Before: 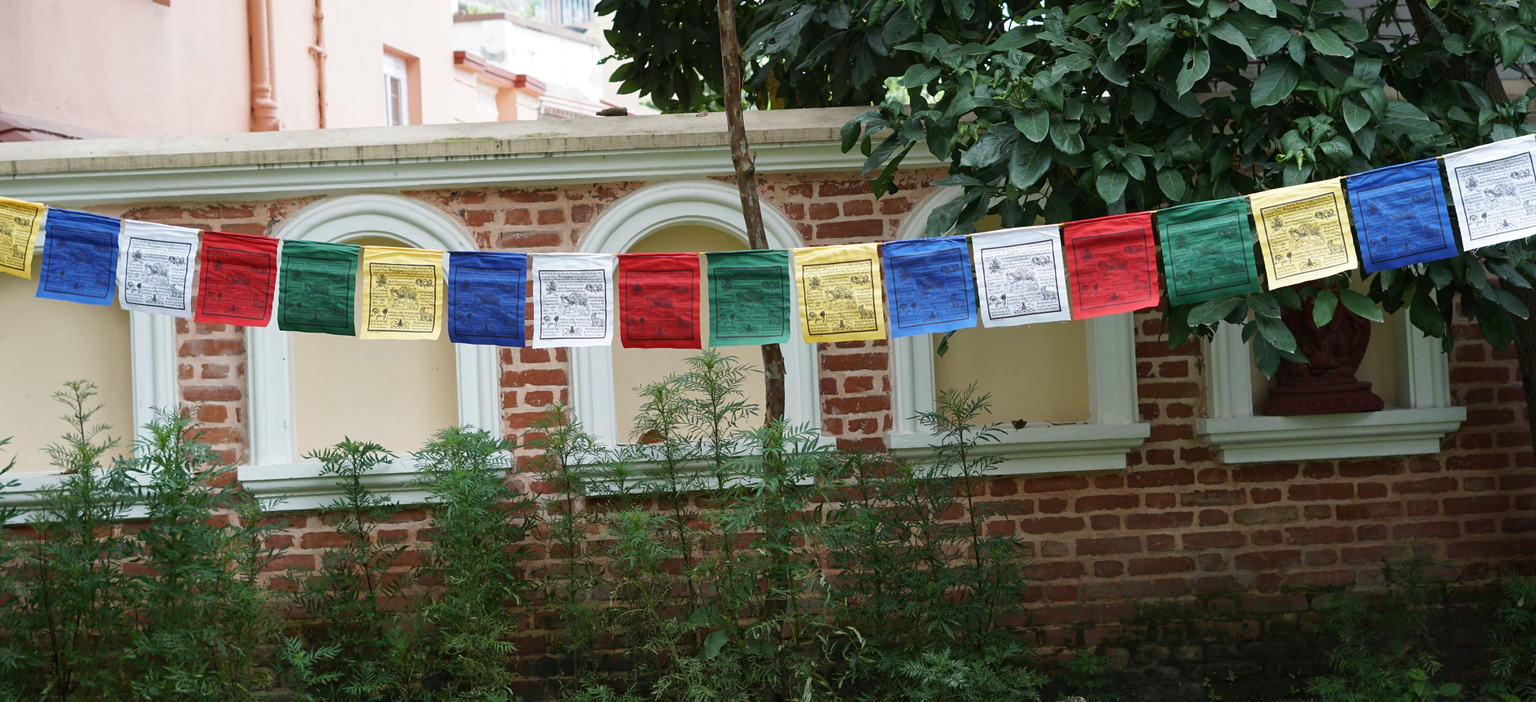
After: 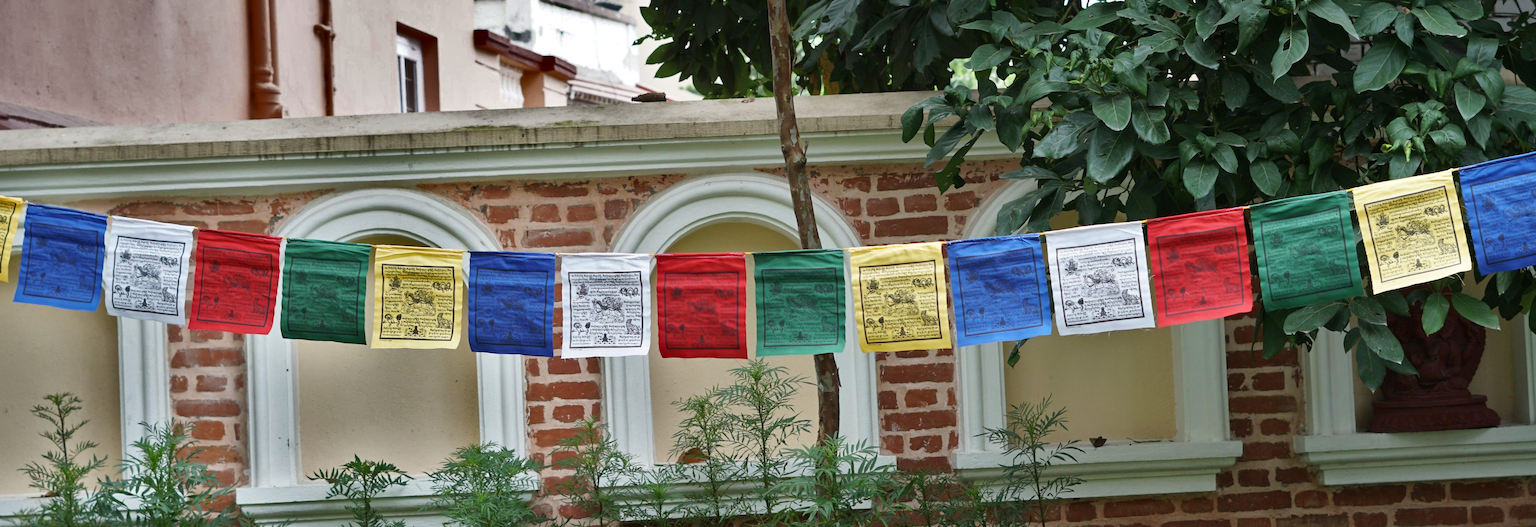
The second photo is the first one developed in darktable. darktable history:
crop: left 1.553%, top 3.44%, right 7.76%, bottom 28.407%
shadows and highlights: shadows 17.24, highlights -84.21, soften with gaussian
